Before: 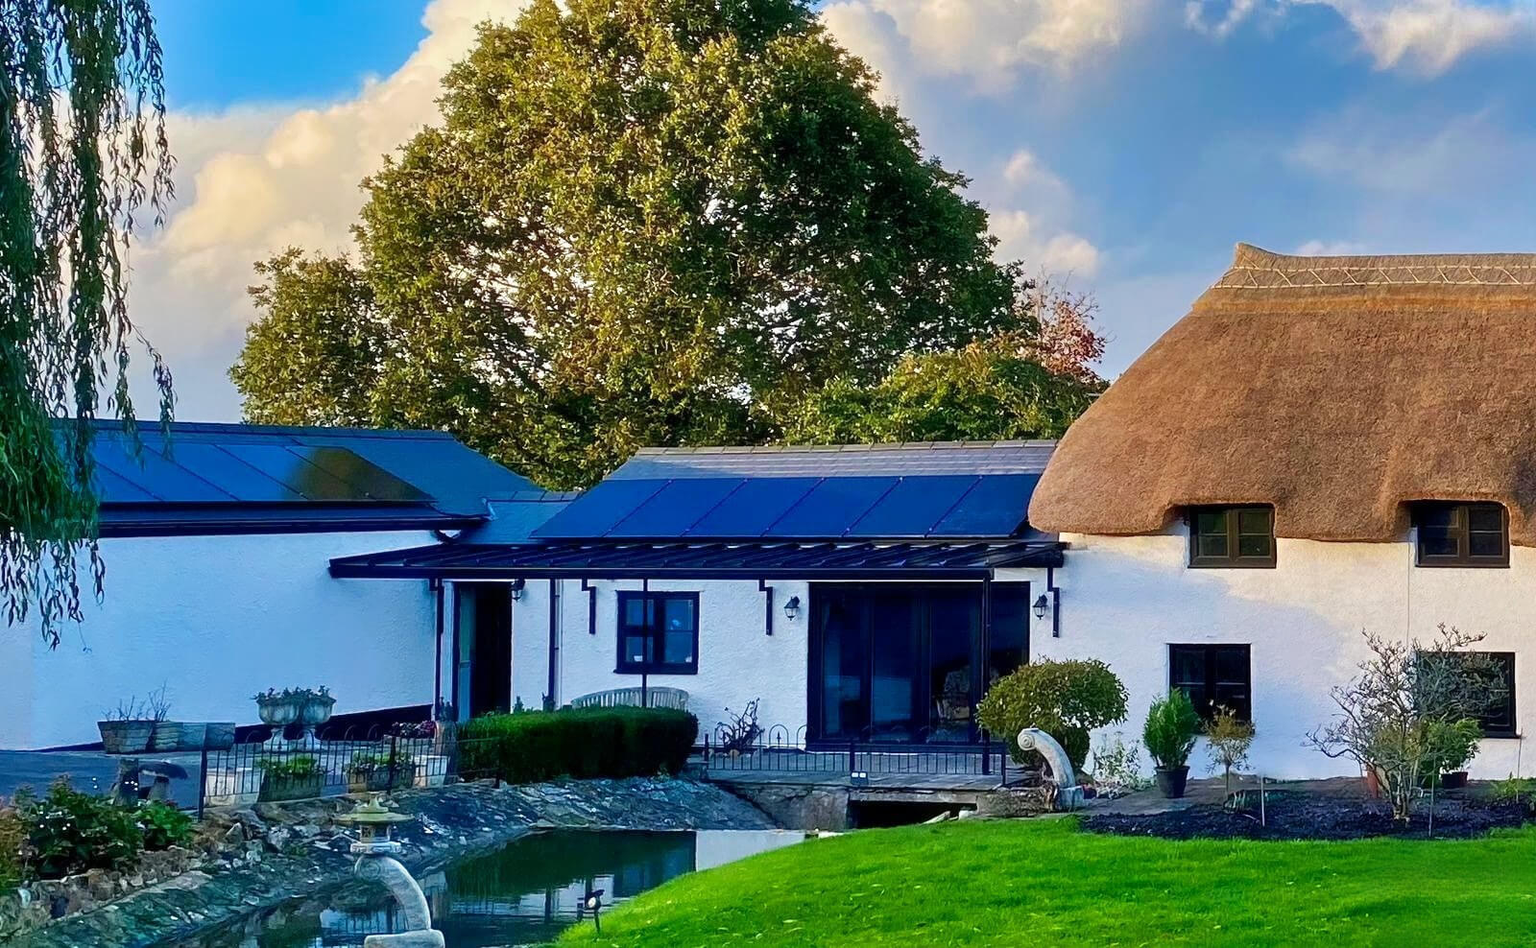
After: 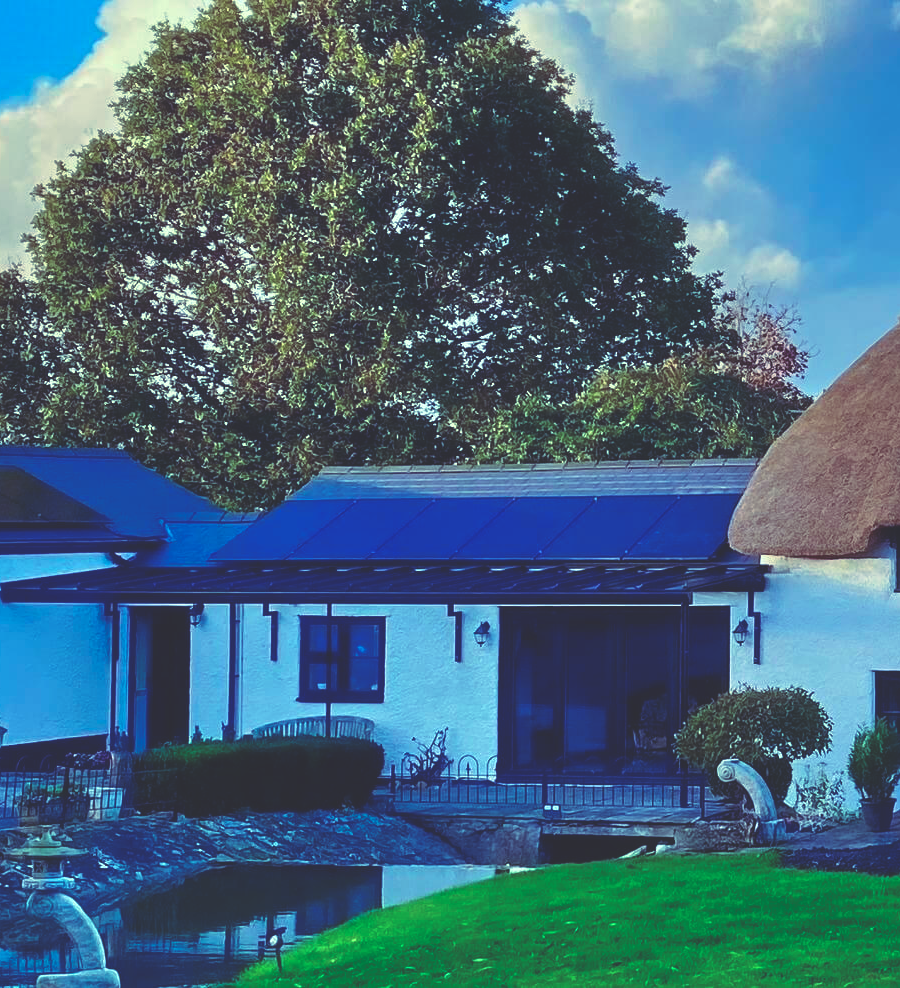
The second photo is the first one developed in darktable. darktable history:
base curve: curves: ch0 [(0, 0) (0.989, 0.992)], preserve colors none
rgb curve: curves: ch0 [(0, 0.186) (0.314, 0.284) (0.576, 0.466) (0.805, 0.691) (0.936, 0.886)]; ch1 [(0, 0.186) (0.314, 0.284) (0.581, 0.534) (0.771, 0.746) (0.936, 0.958)]; ch2 [(0, 0.216) (0.275, 0.39) (1, 1)], mode RGB, independent channels, compensate middle gray true, preserve colors none
crop: left 21.496%, right 22.254%
